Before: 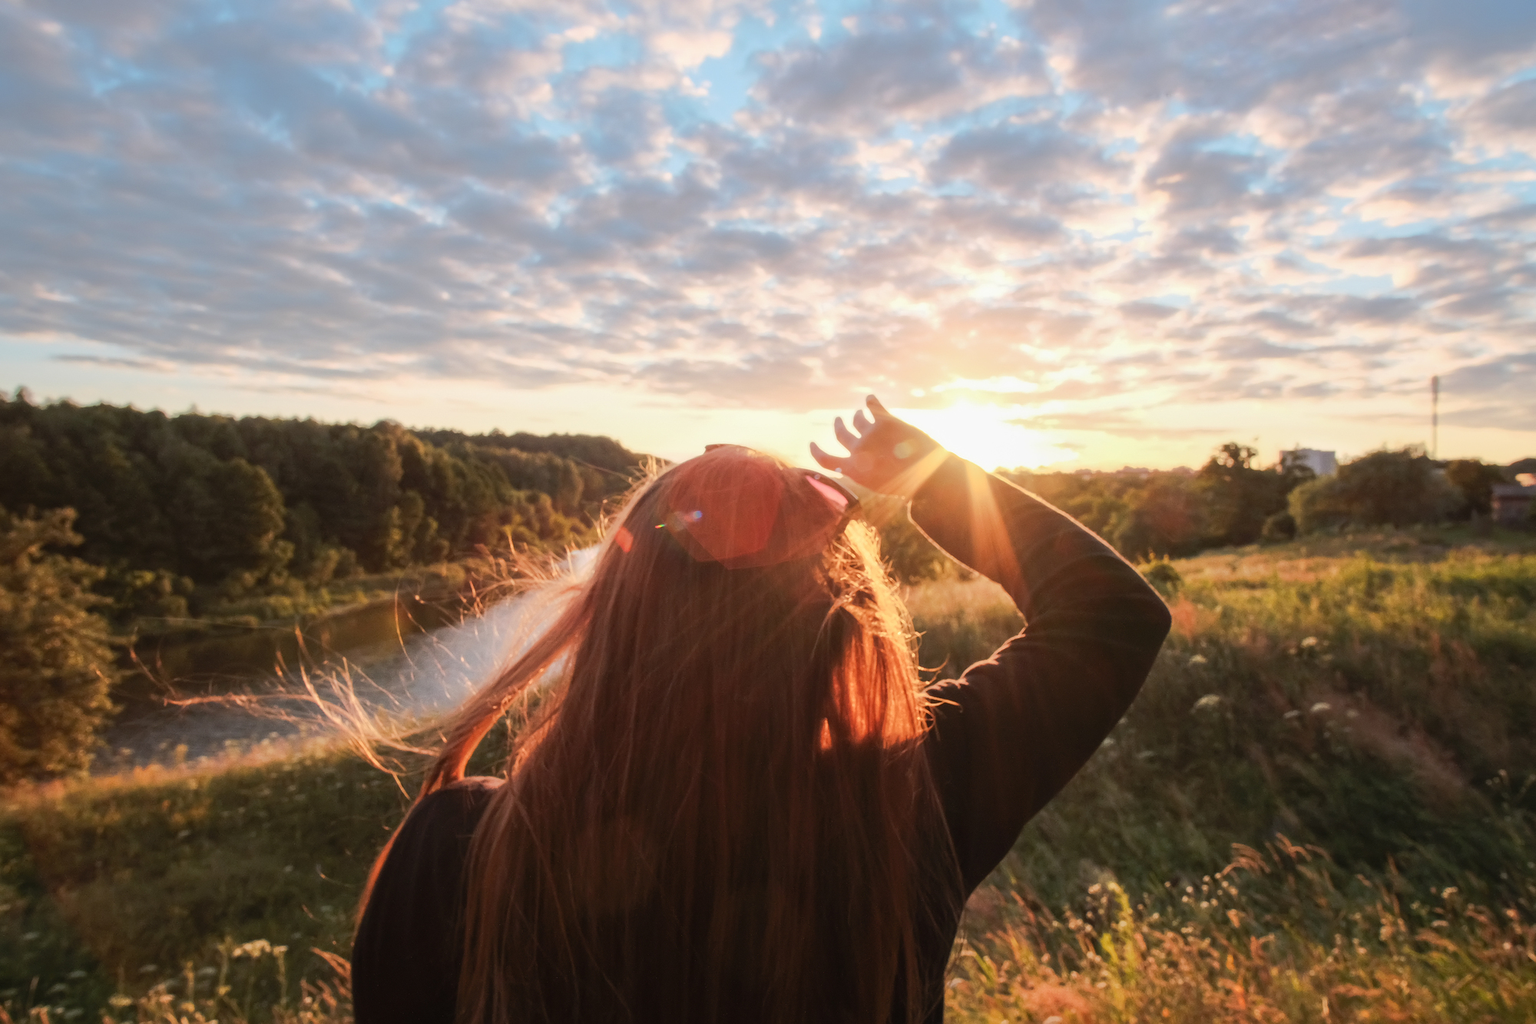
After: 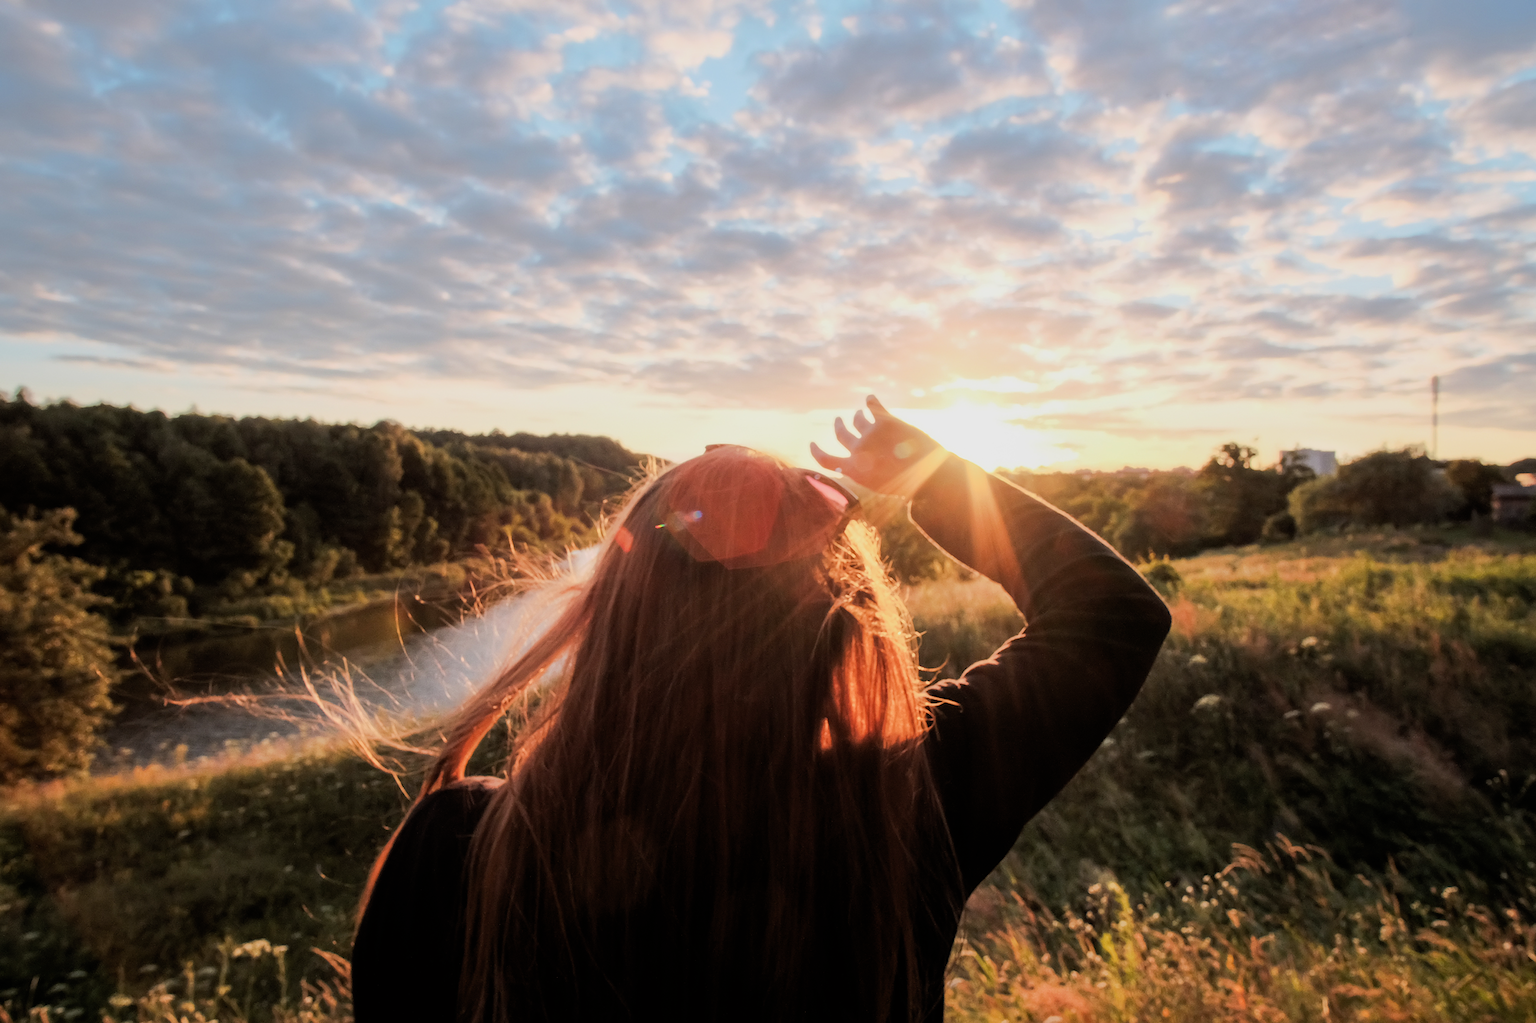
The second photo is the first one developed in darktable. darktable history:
filmic rgb: black relative exposure -11.91 EV, white relative exposure 5.45 EV, threshold 5.97 EV, hardness 4.49, latitude 50.13%, contrast 1.144, enable highlight reconstruction true
